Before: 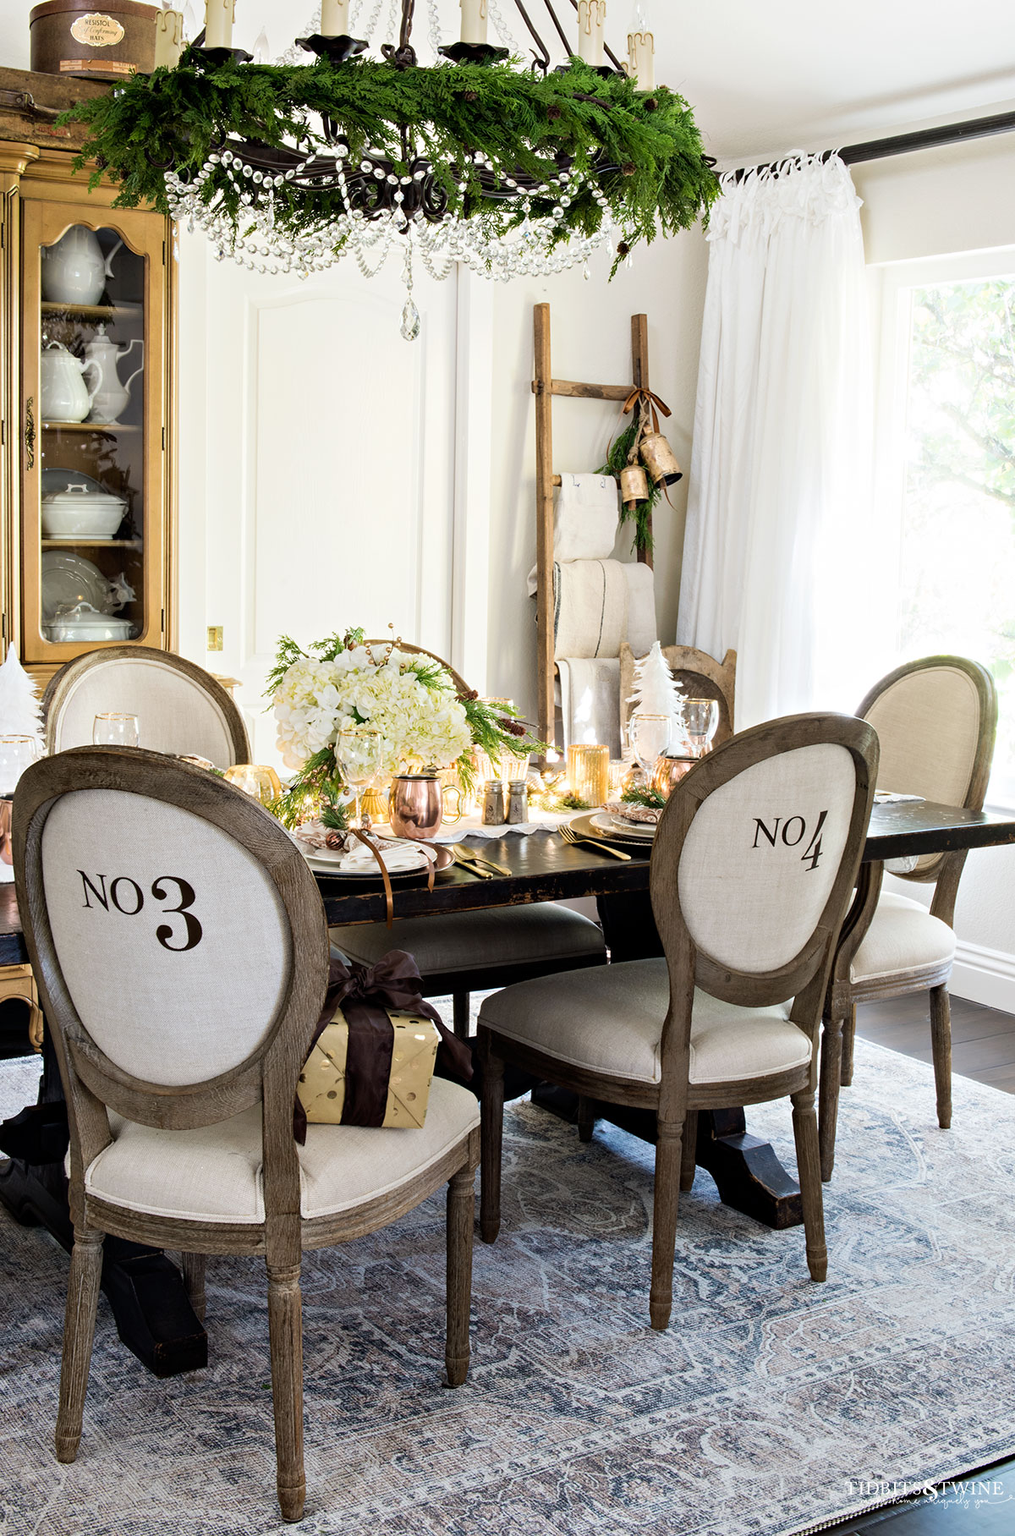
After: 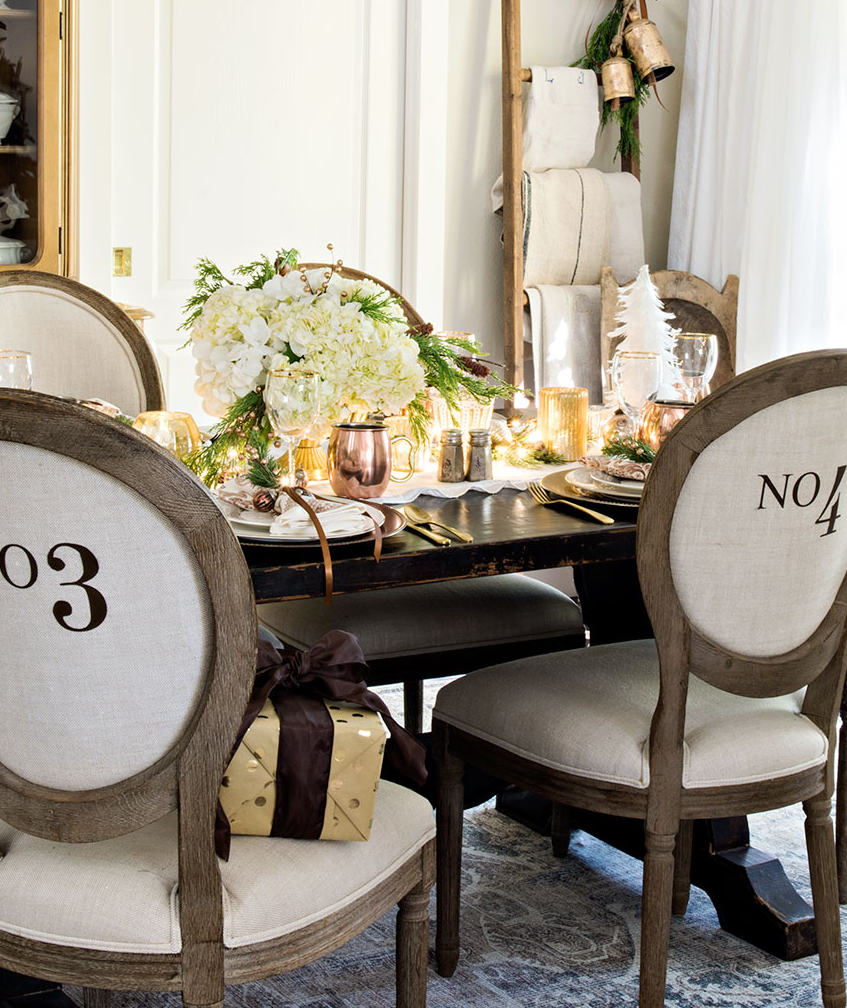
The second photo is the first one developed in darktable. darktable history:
shadows and highlights: radius 332.3, shadows 55.18, highlights -98.29, compress 94.56%, soften with gaussian
crop: left 11.048%, top 27.186%, right 18.3%, bottom 17.306%
